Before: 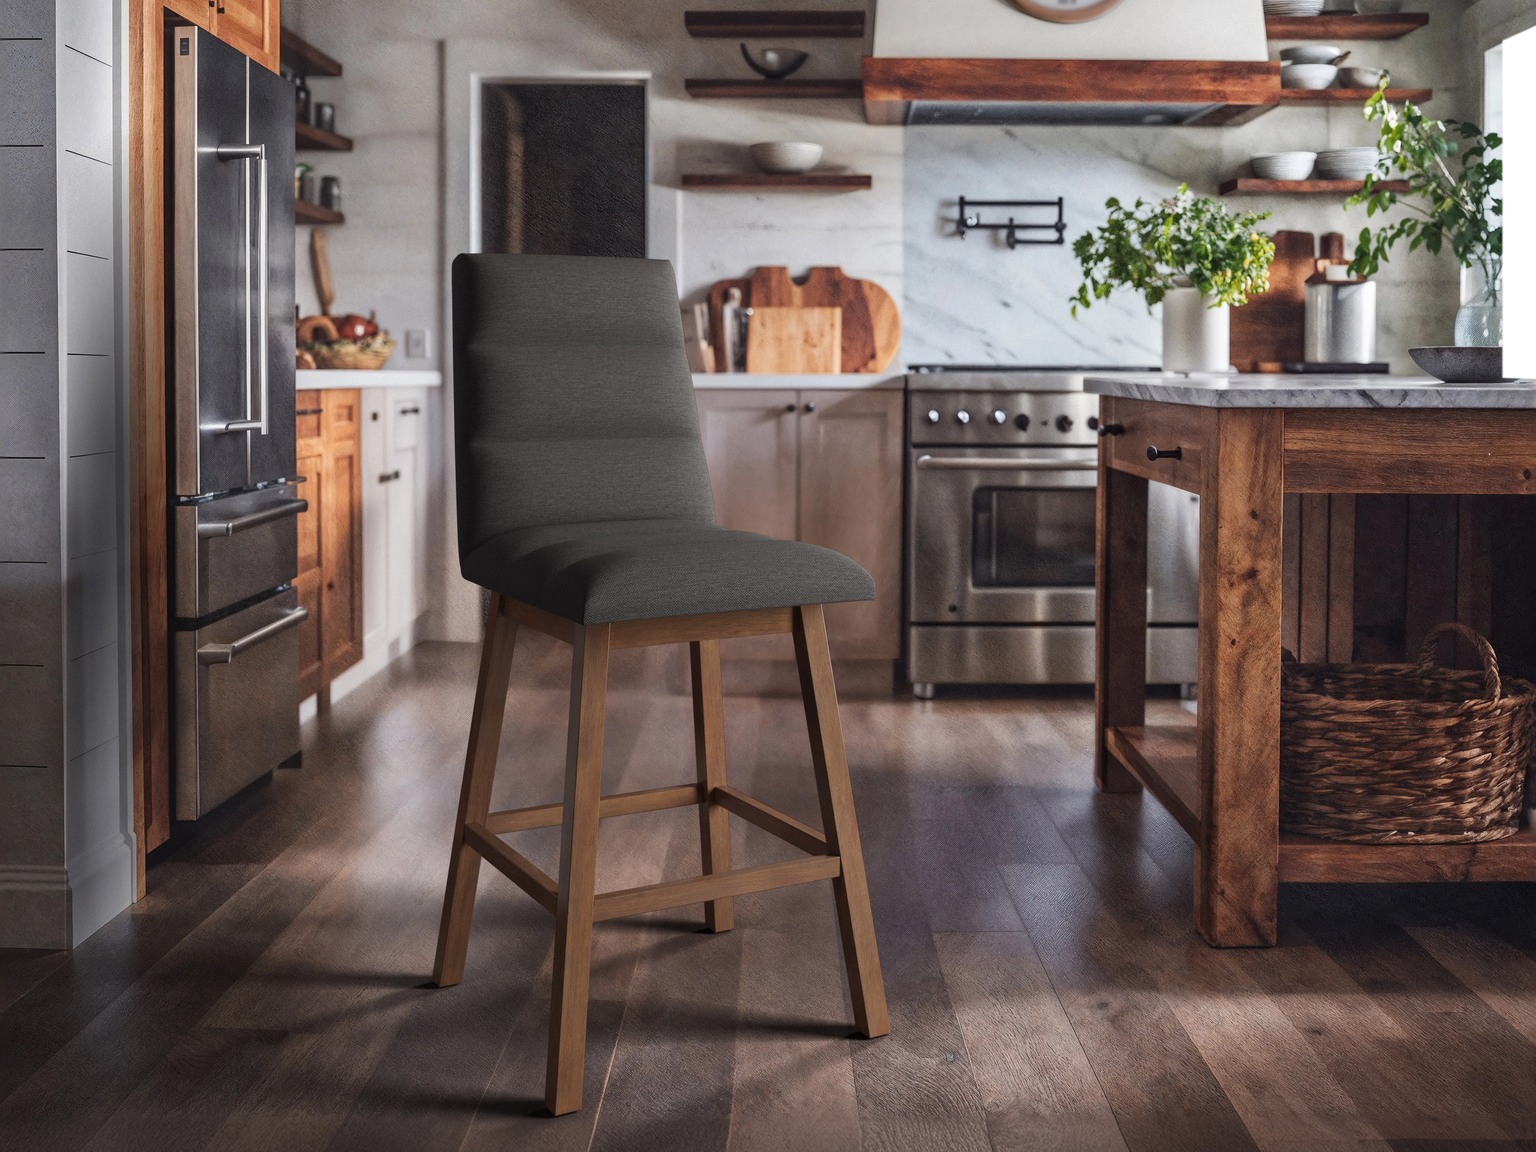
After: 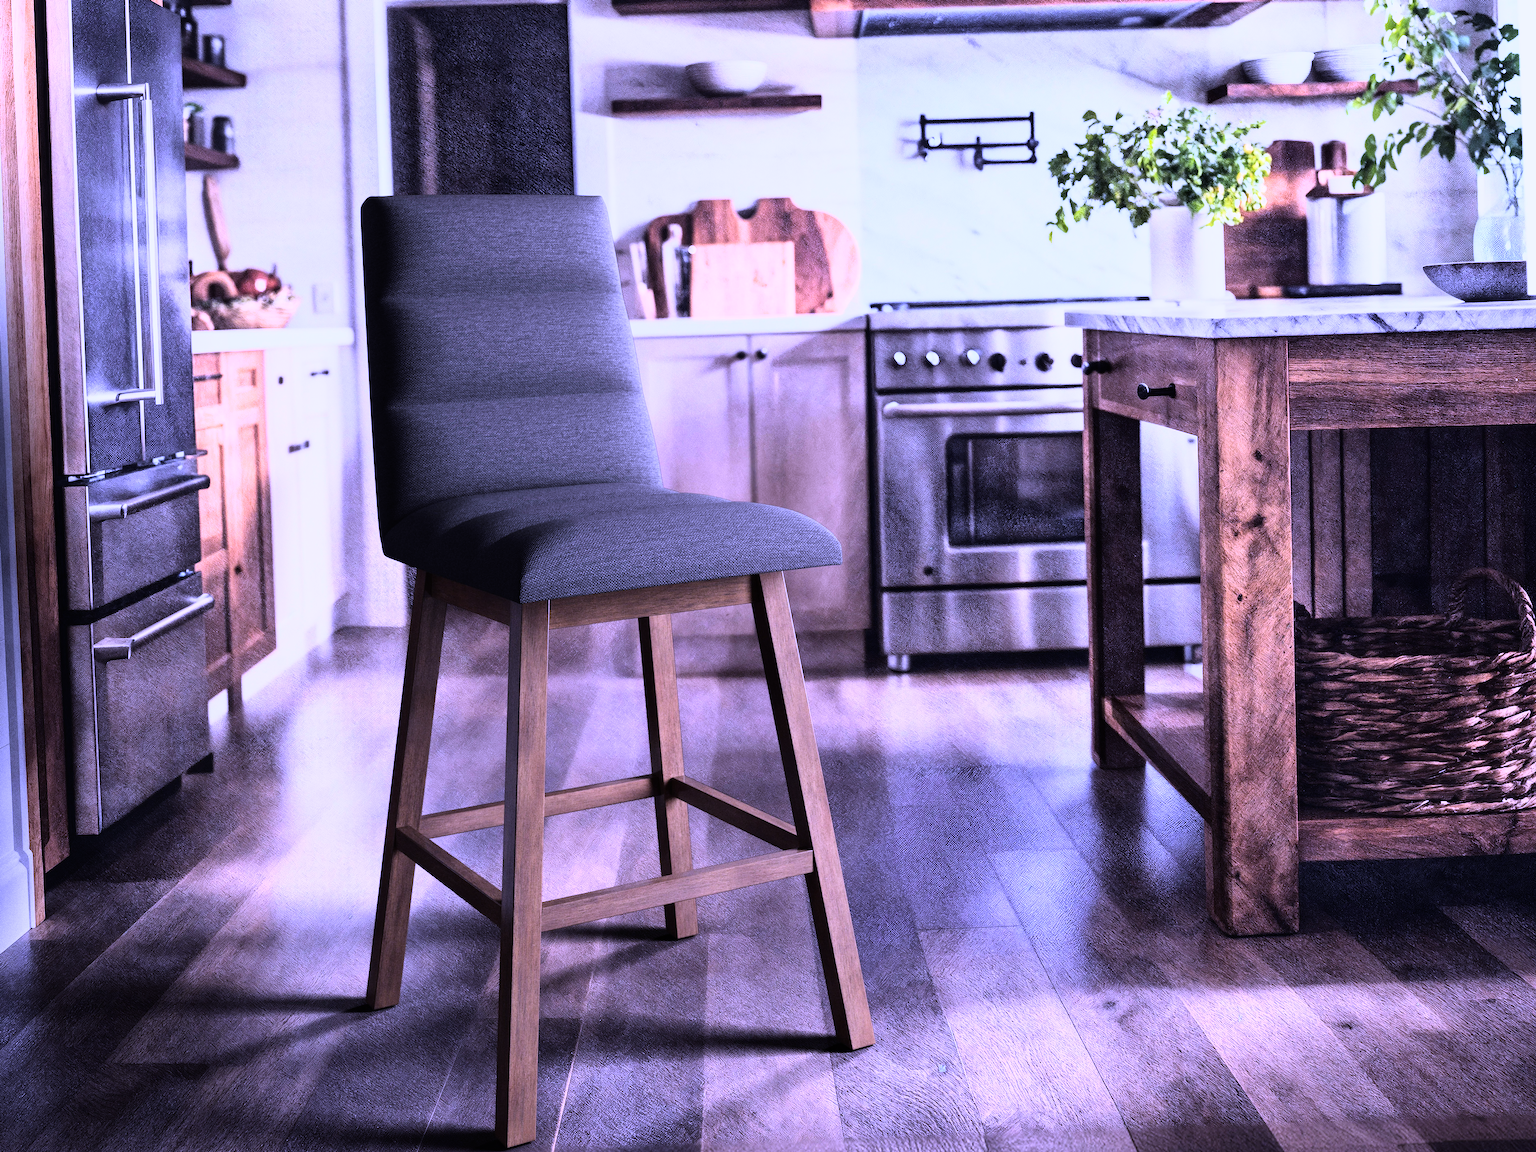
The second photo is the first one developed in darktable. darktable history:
white balance: red 0.98, blue 1.61
crop and rotate: angle 1.96°, left 5.673%, top 5.673%
rgb curve: curves: ch0 [(0, 0) (0.21, 0.15) (0.24, 0.21) (0.5, 0.75) (0.75, 0.96) (0.89, 0.99) (1, 1)]; ch1 [(0, 0.02) (0.21, 0.13) (0.25, 0.2) (0.5, 0.67) (0.75, 0.9) (0.89, 0.97) (1, 1)]; ch2 [(0, 0.02) (0.21, 0.13) (0.25, 0.2) (0.5, 0.67) (0.75, 0.9) (0.89, 0.97) (1, 1)], compensate middle gray true
